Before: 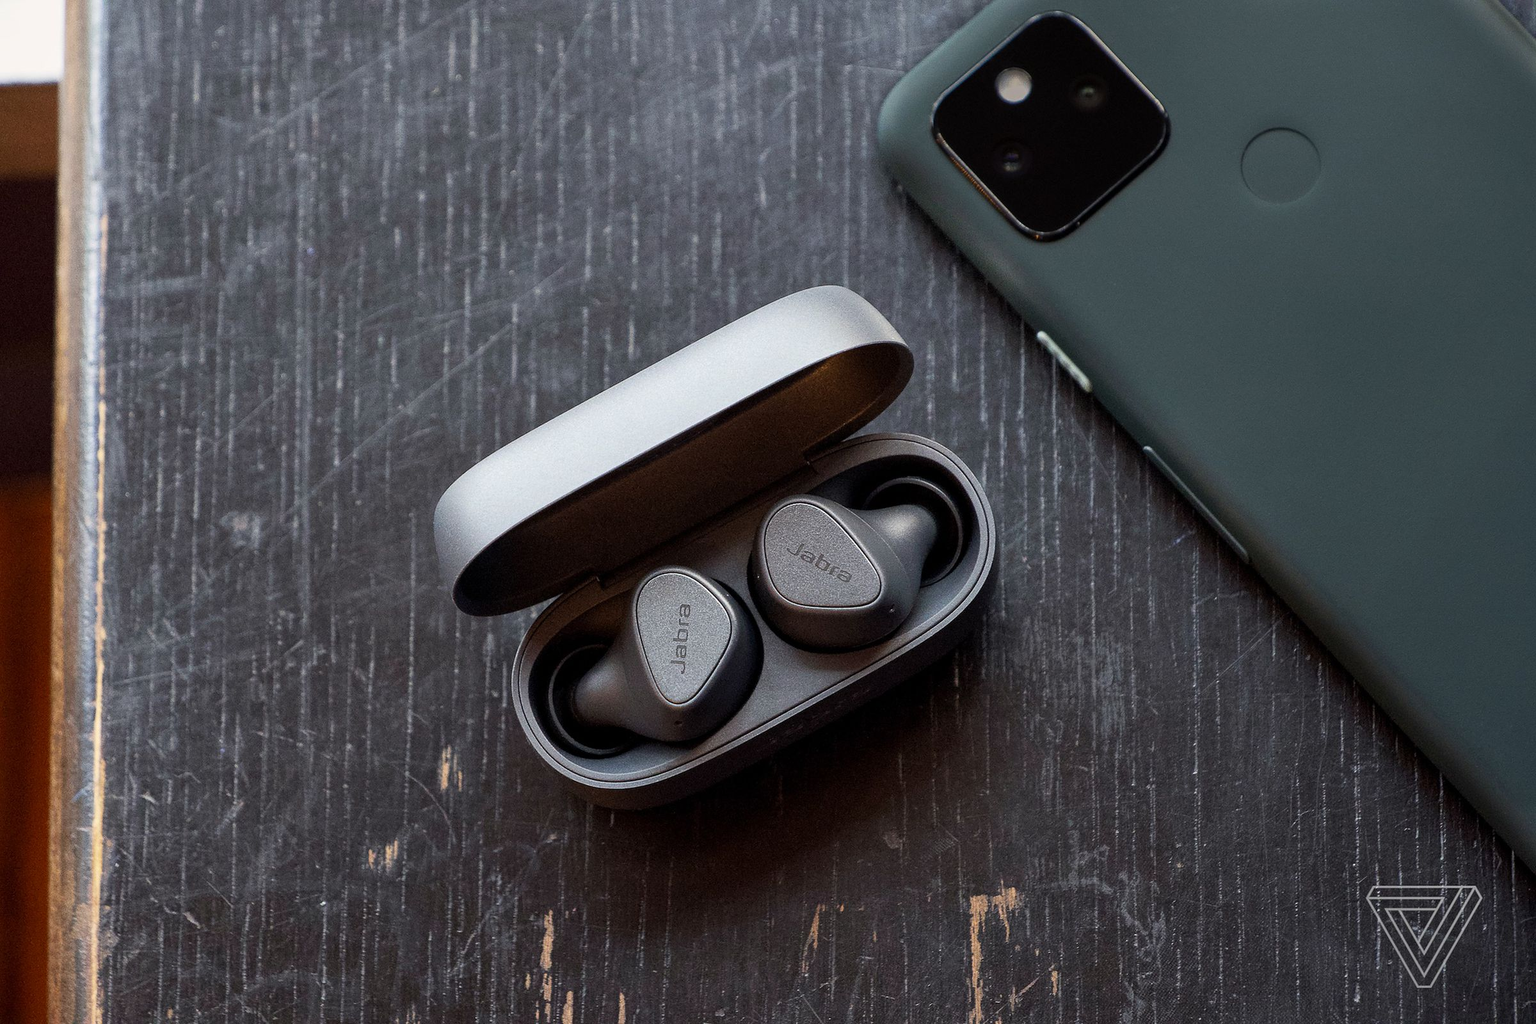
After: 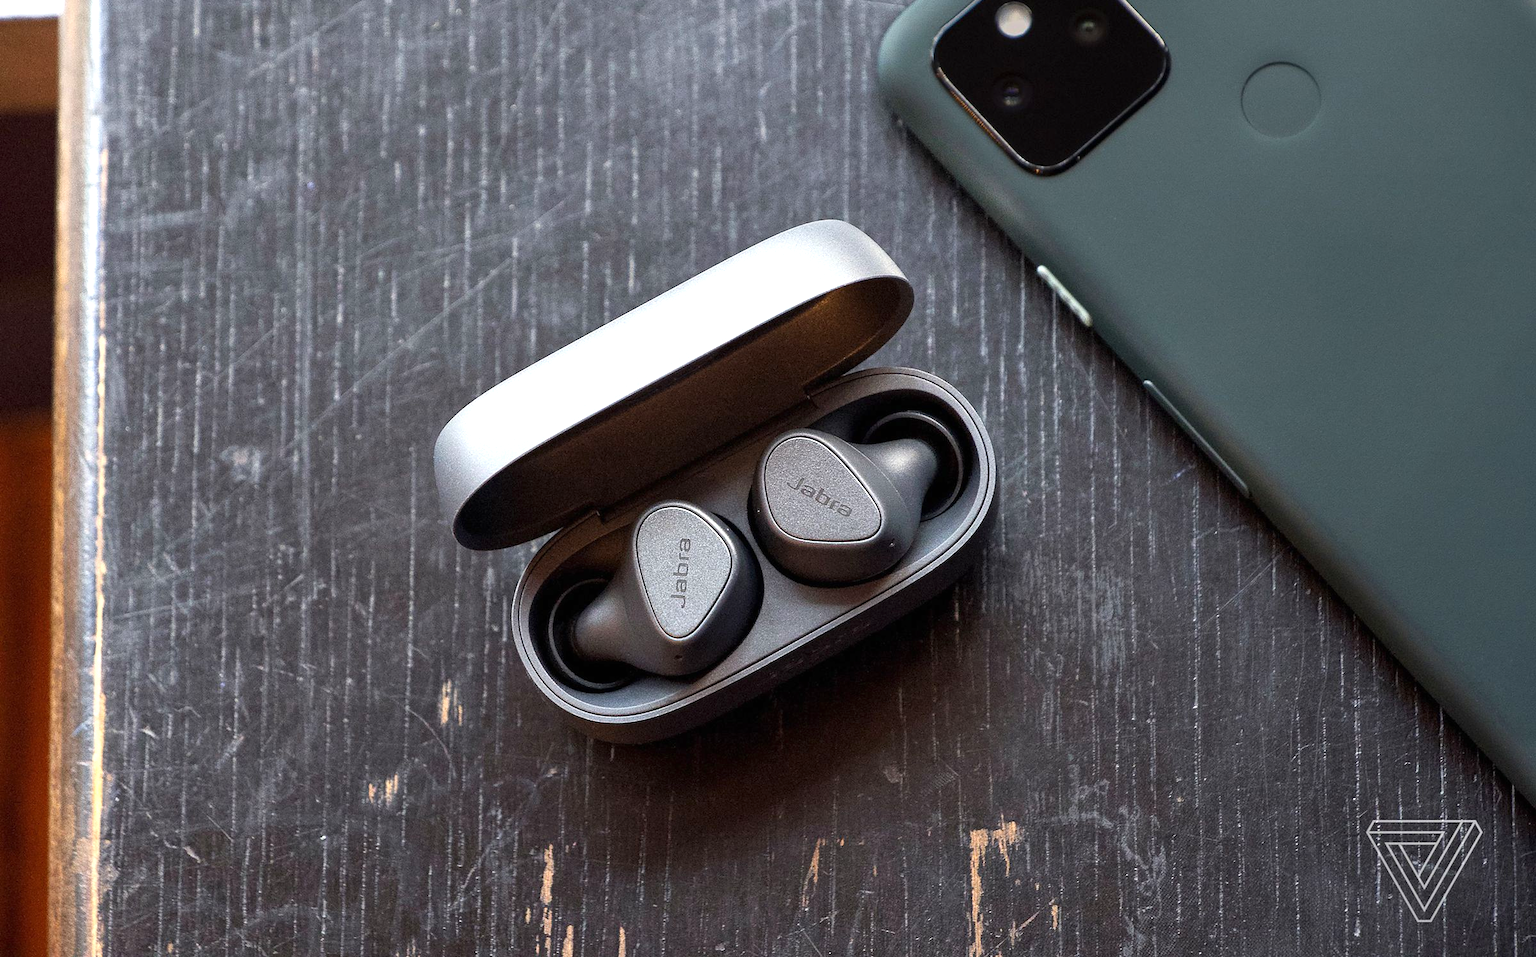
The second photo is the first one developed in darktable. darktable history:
color zones: curves: ch1 [(0, 0.469) (0.001, 0.469) (0.12, 0.446) (0.248, 0.469) (0.5, 0.5) (0.748, 0.5) (0.999, 0.469) (1, 0.469)], mix -95.81%
crop and rotate: top 6.471%
exposure: black level correction 0, exposure 0.7 EV, compensate exposure bias true, compensate highlight preservation false
